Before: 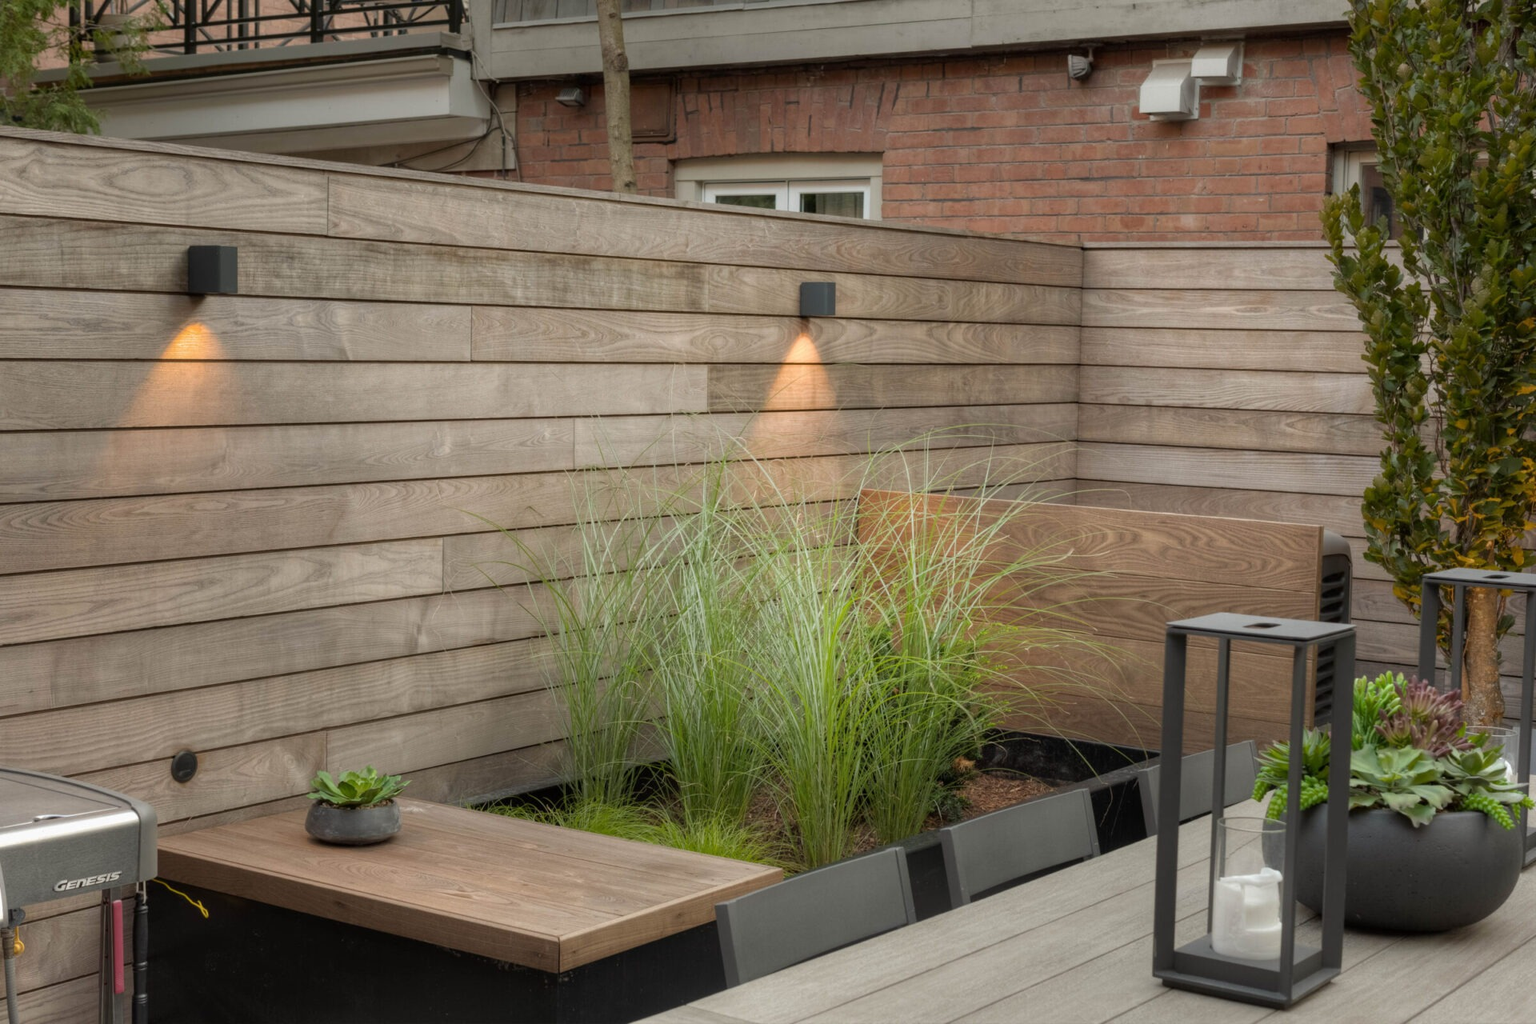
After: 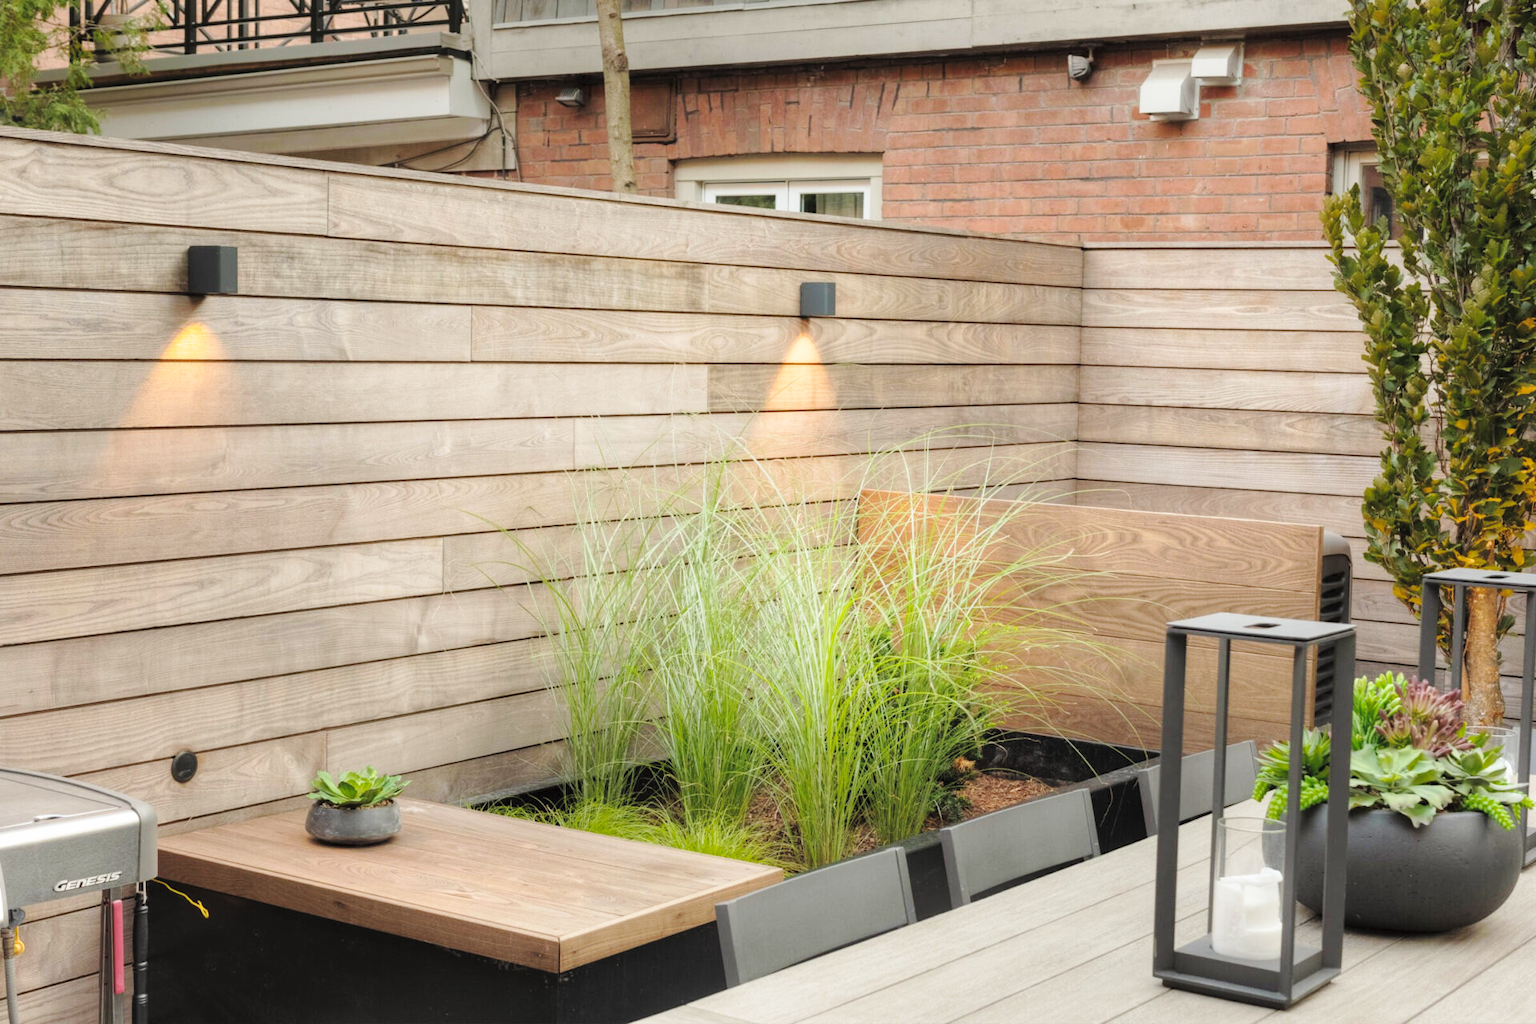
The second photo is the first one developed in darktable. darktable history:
base curve: curves: ch0 [(0, 0) (0.028, 0.03) (0.121, 0.232) (0.46, 0.748) (0.859, 0.968) (1, 1)], preserve colors none
contrast brightness saturation: brightness 0.14
